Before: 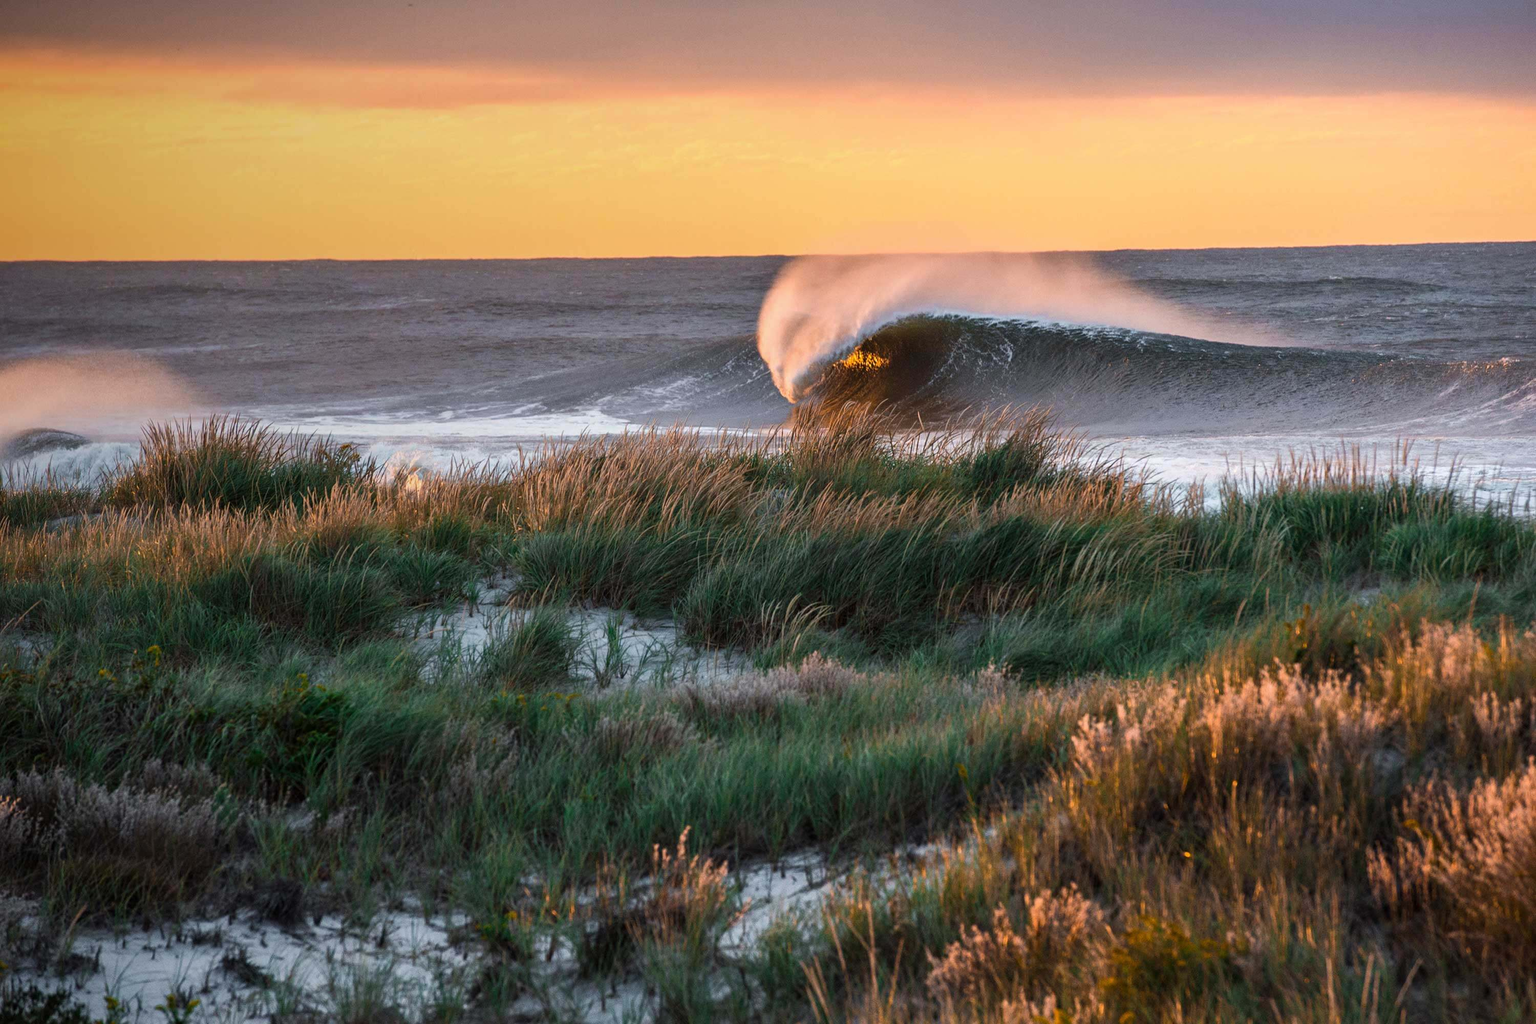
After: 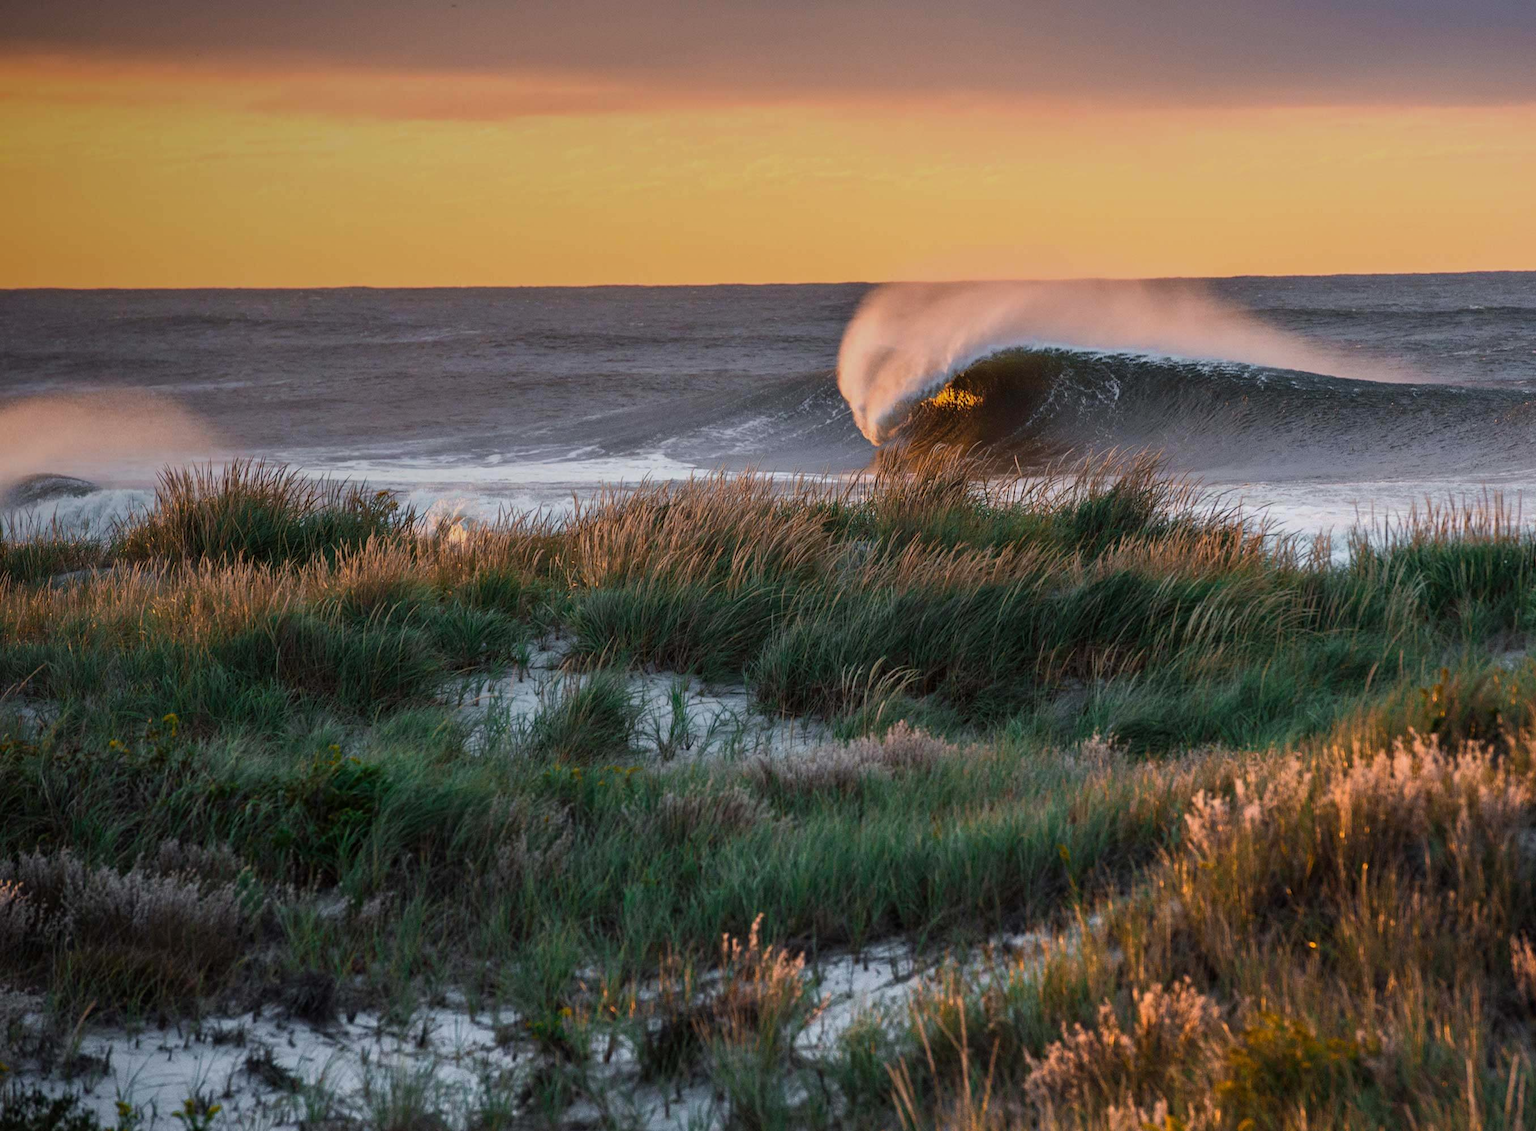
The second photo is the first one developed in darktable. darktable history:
crop: right 9.509%, bottom 0.031%
graduated density: on, module defaults
